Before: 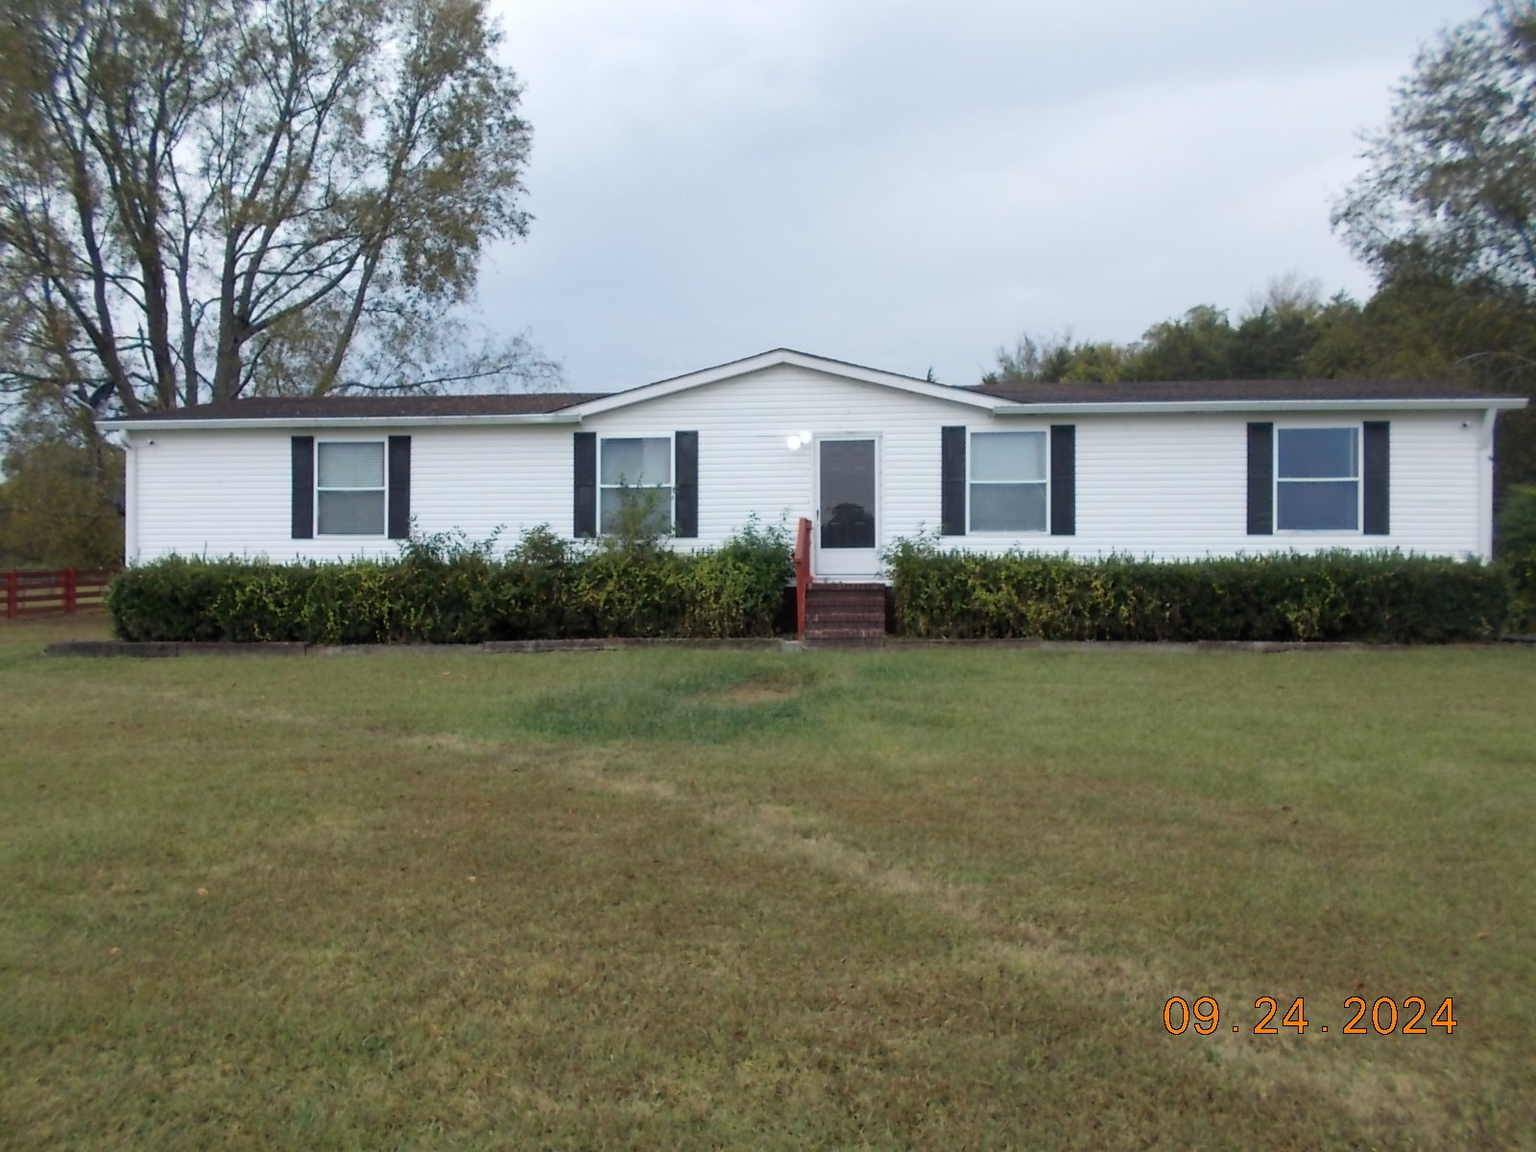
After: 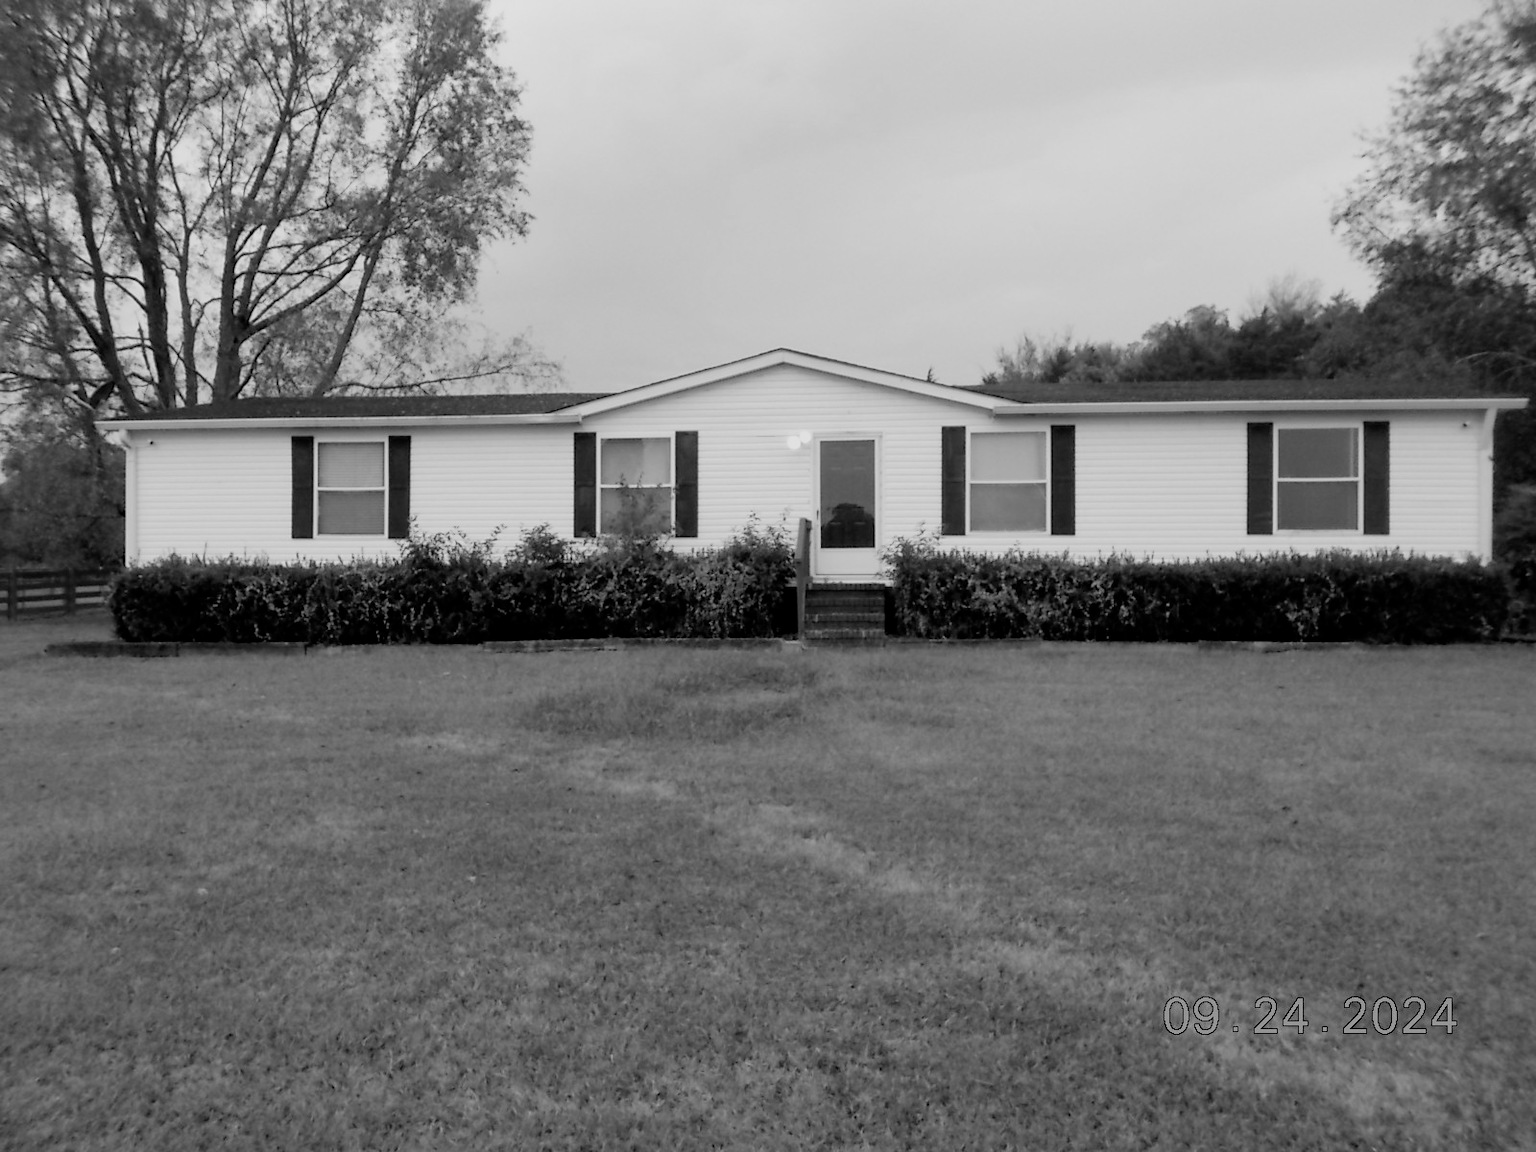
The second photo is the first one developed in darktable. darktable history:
contrast brightness saturation: saturation -1
filmic rgb: black relative exposure -7.75 EV, white relative exposure 4.4 EV, threshold 3 EV, target black luminance 0%, hardness 3.76, latitude 50.51%, contrast 1.074, highlights saturation mix 10%, shadows ↔ highlights balance -0.22%, color science v4 (2020), enable highlight reconstruction true
